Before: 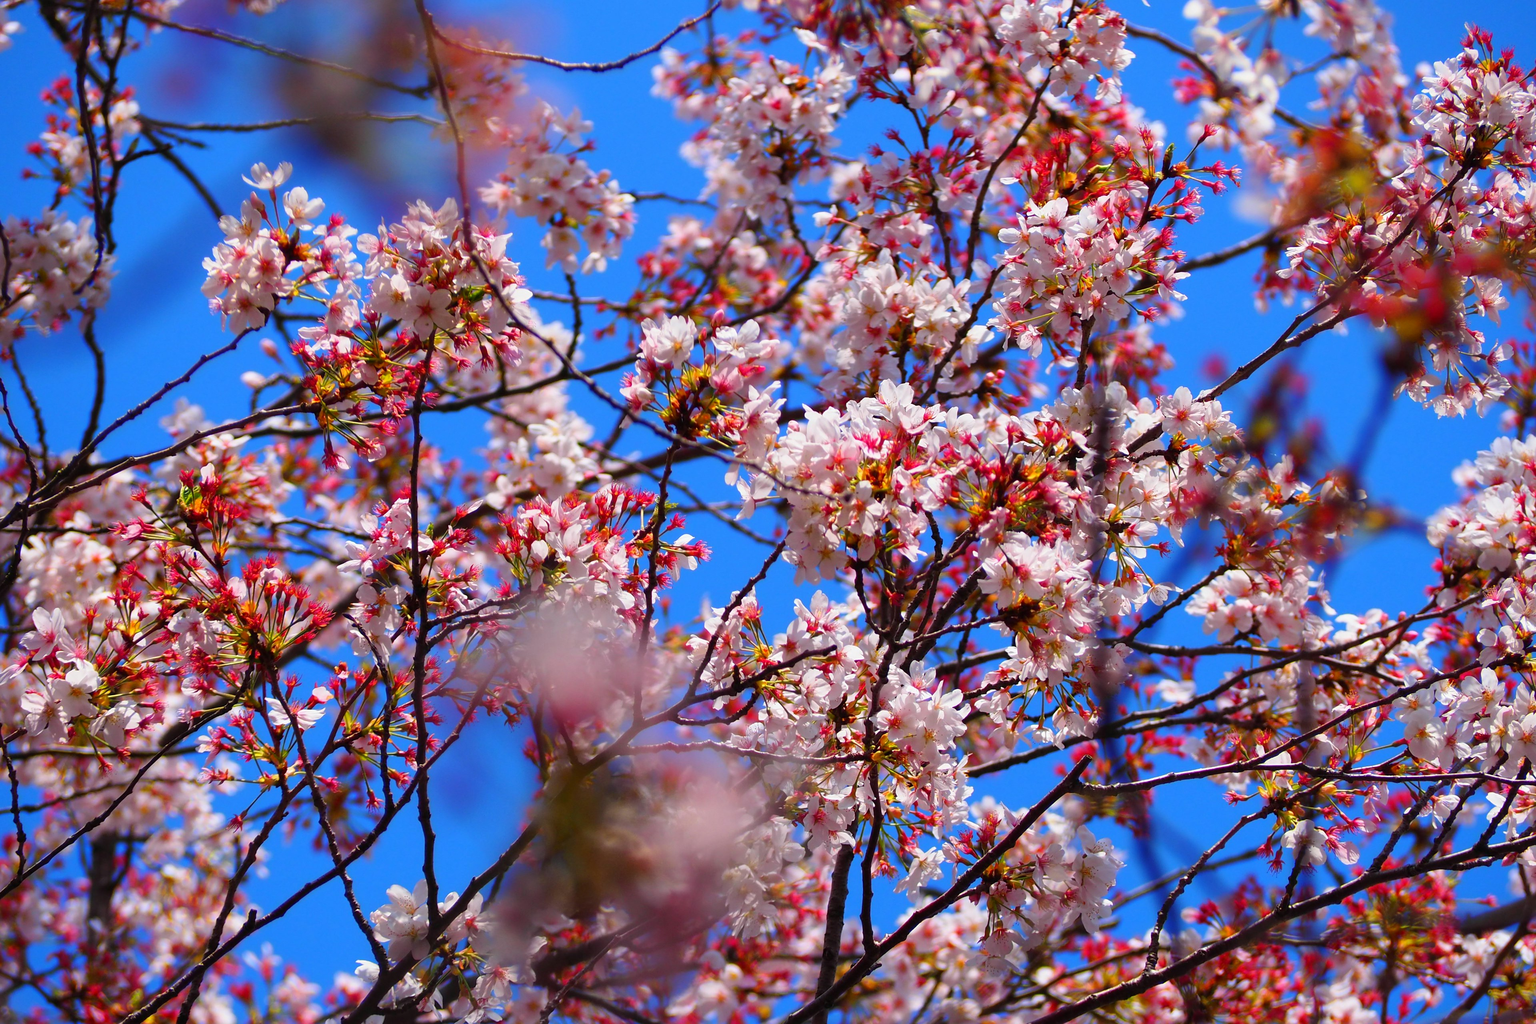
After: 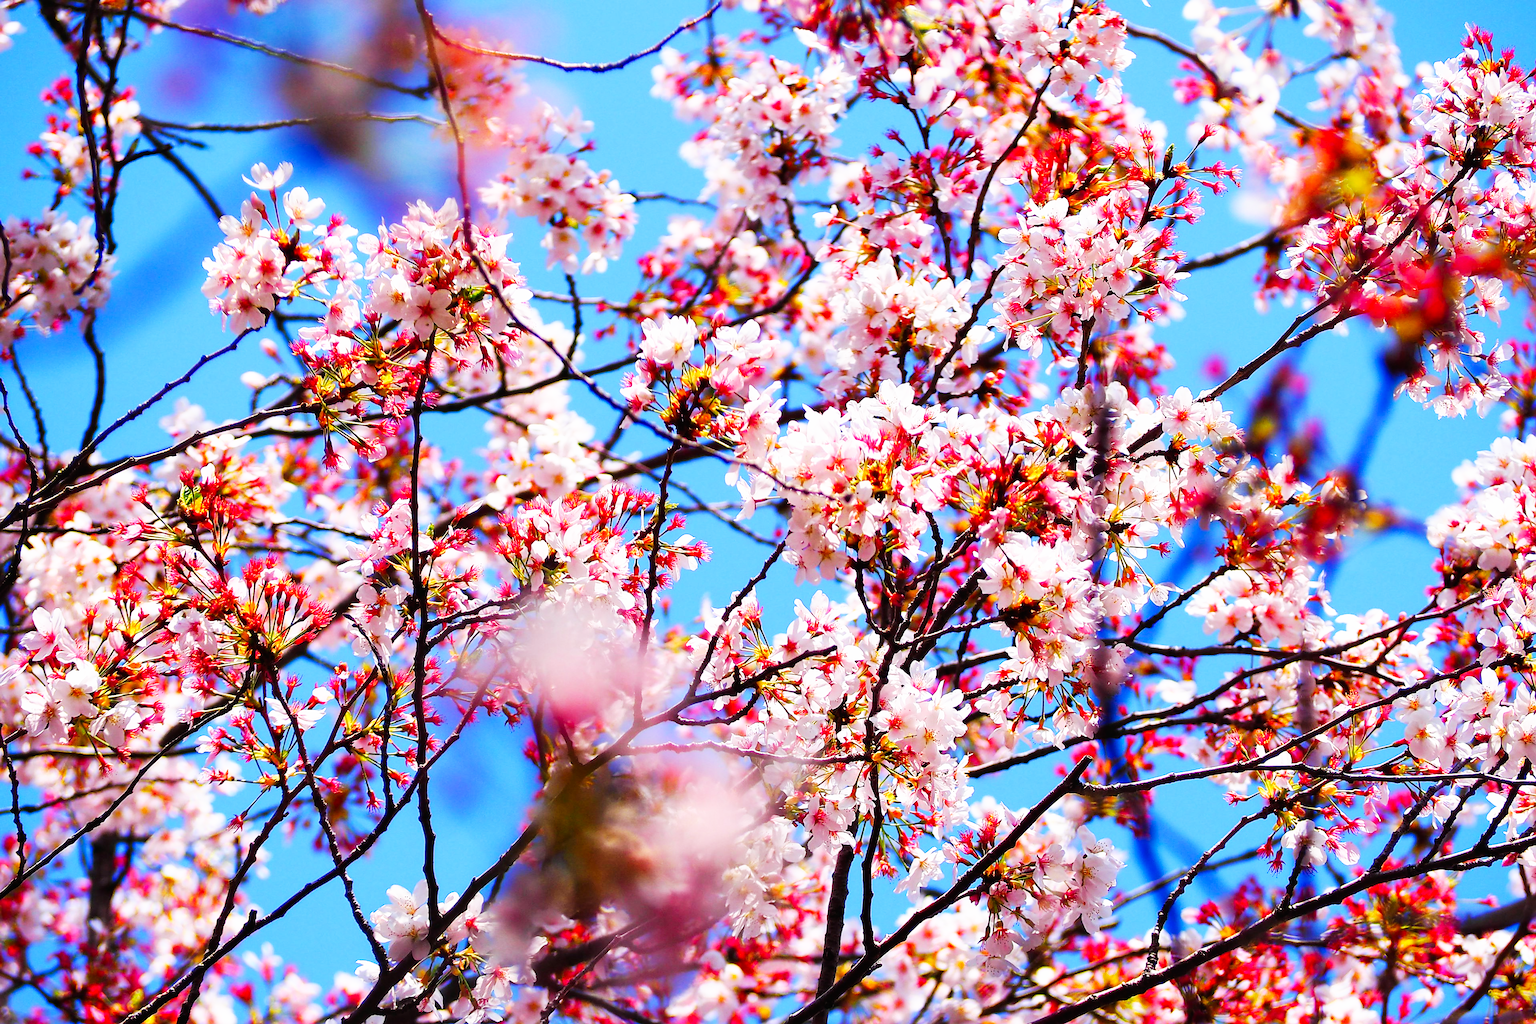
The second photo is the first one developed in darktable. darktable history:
base curve: curves: ch0 [(0, 0) (0.007, 0.004) (0.027, 0.03) (0.046, 0.07) (0.207, 0.54) (0.442, 0.872) (0.673, 0.972) (1, 1)], preserve colors none
sharpen: radius 1.358, amount 1.263, threshold 0.756
